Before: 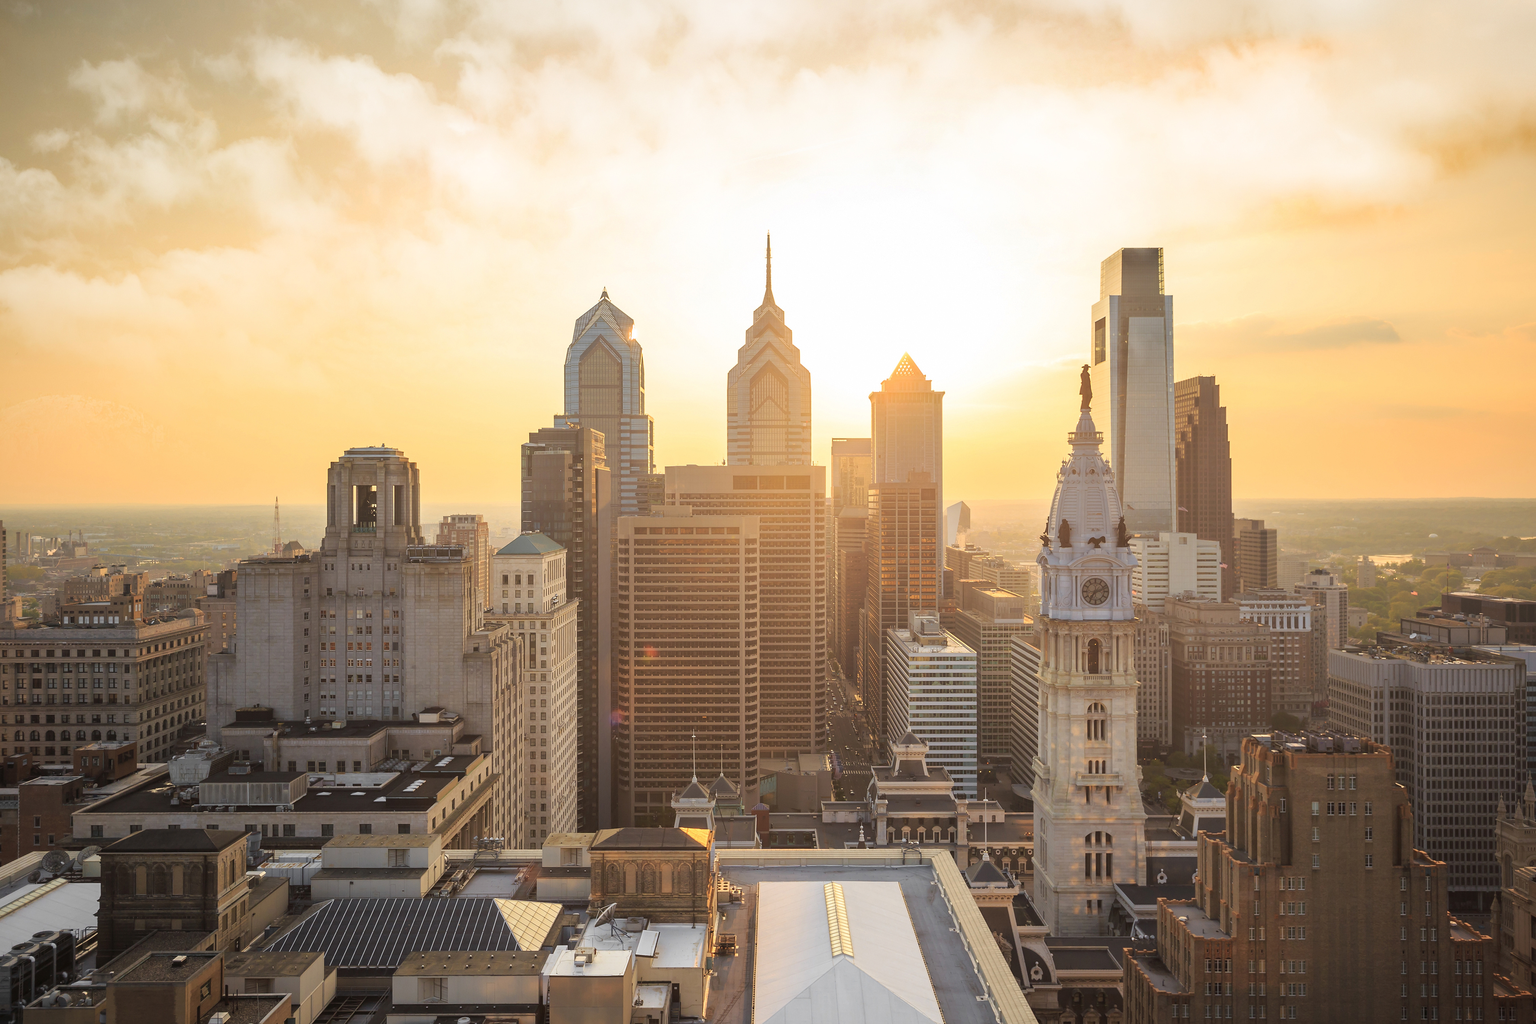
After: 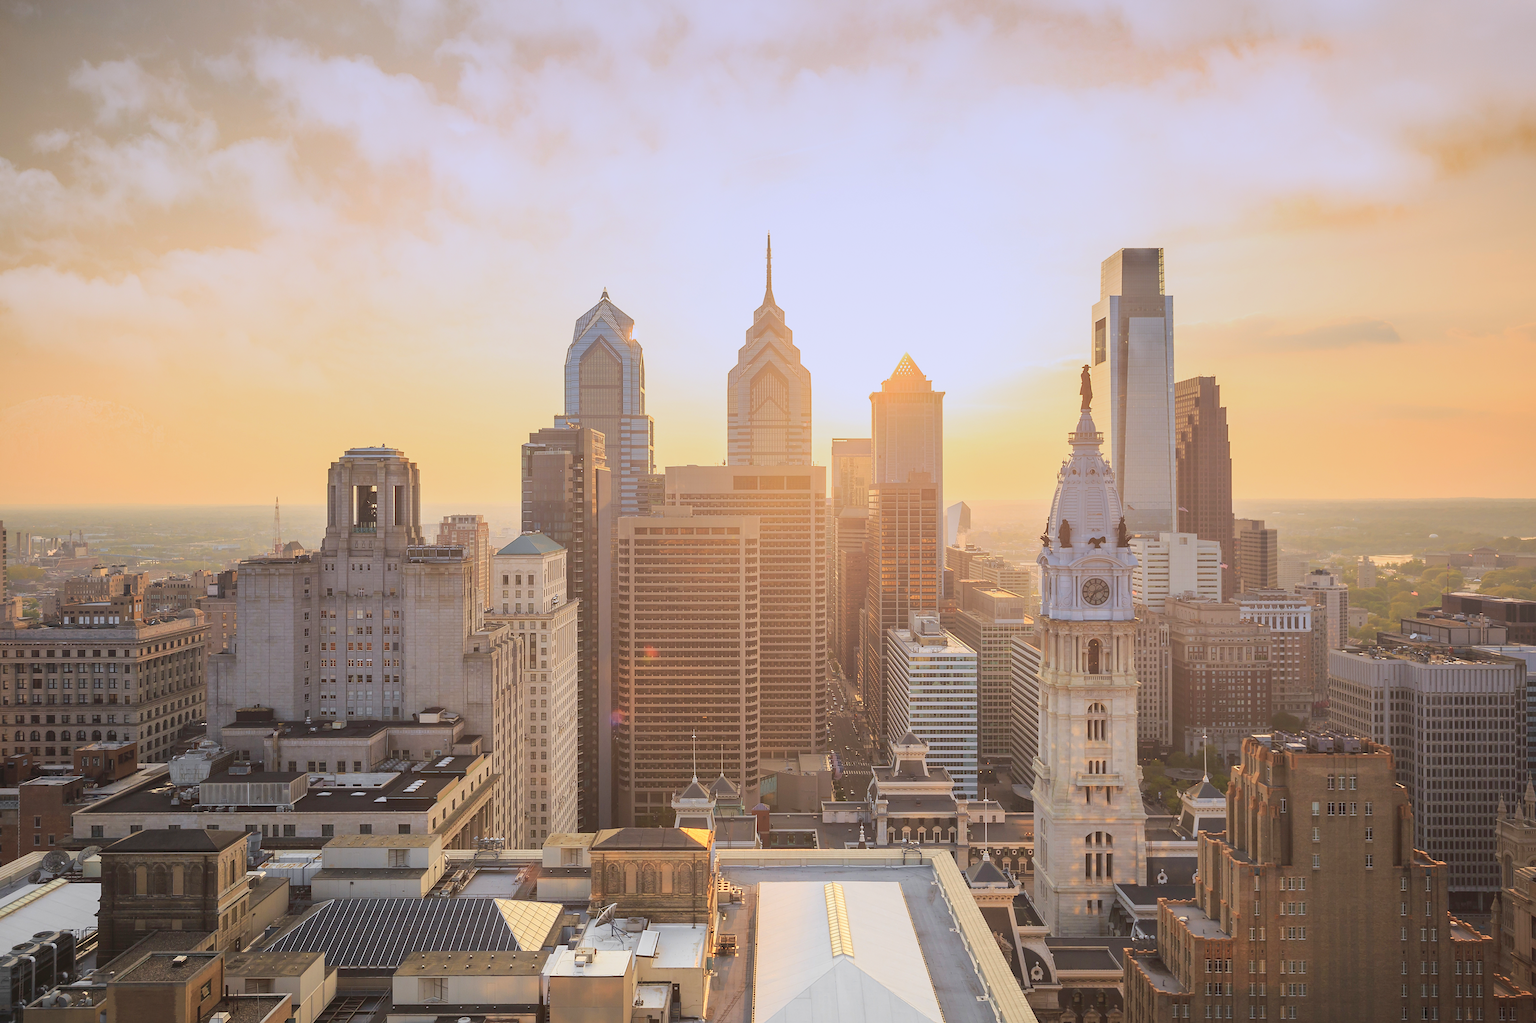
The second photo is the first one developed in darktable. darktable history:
exposure: black level correction -0.001, exposure 0.08 EV, compensate highlight preservation false
graduated density: hue 238.83°, saturation 50%
sharpen: amount 0.2
bloom: size 15%, threshold 97%, strength 7%
tone curve: curves: ch0 [(0, 0.047) (0.199, 0.263) (0.47, 0.555) (0.805, 0.839) (1, 0.962)], color space Lab, linked channels, preserve colors none
